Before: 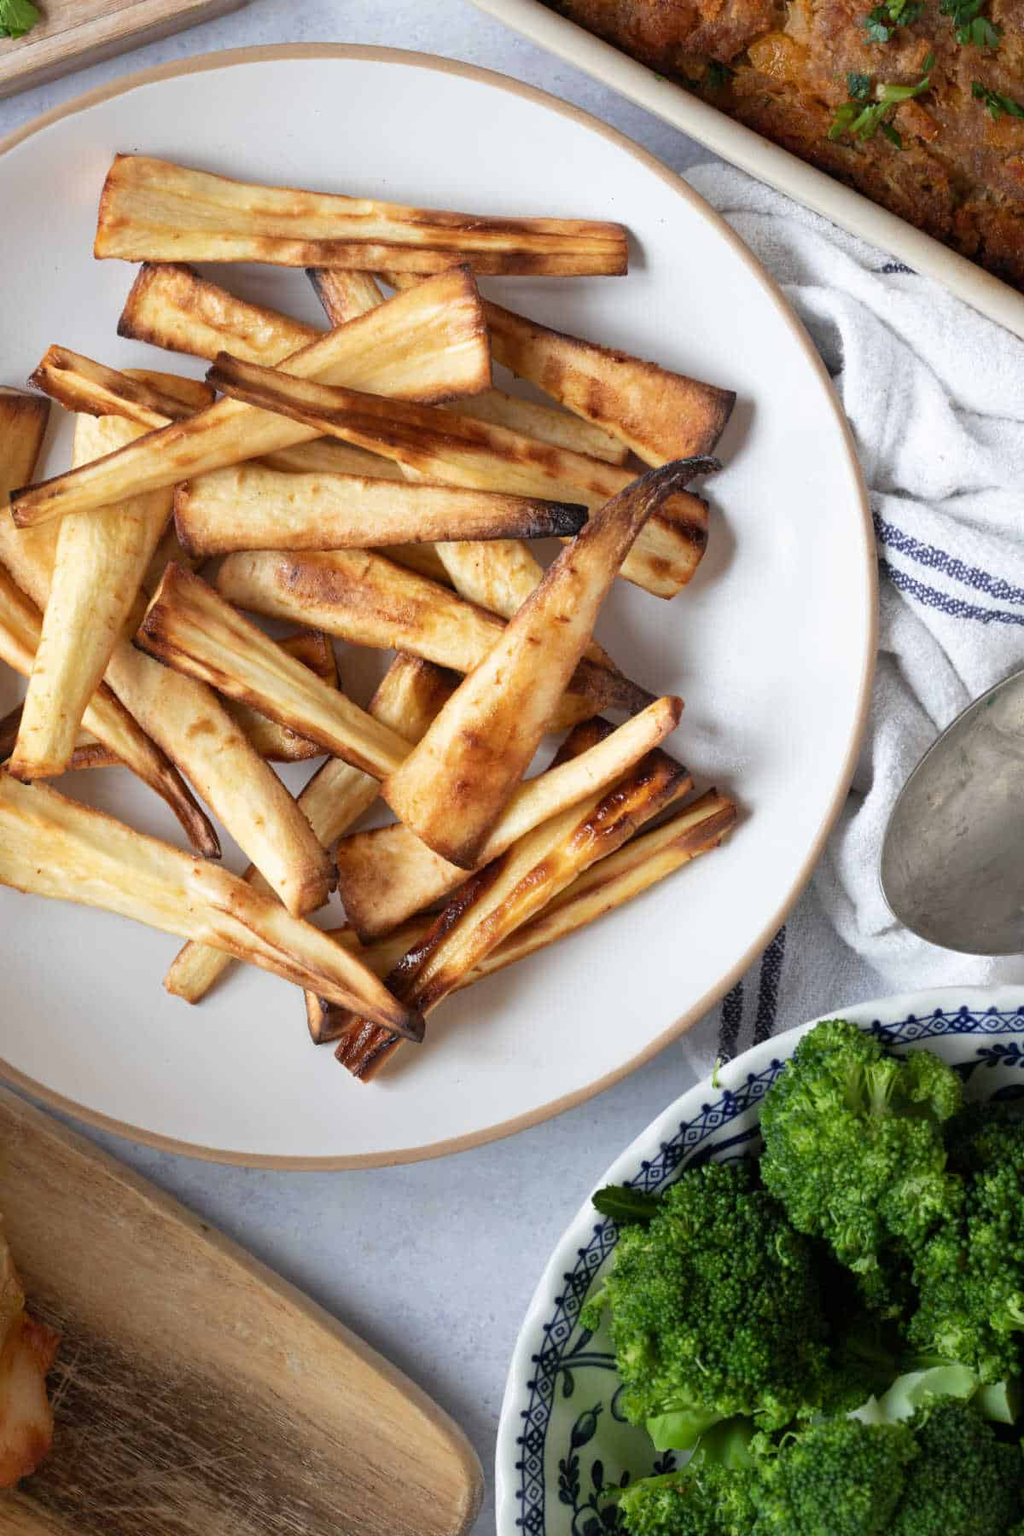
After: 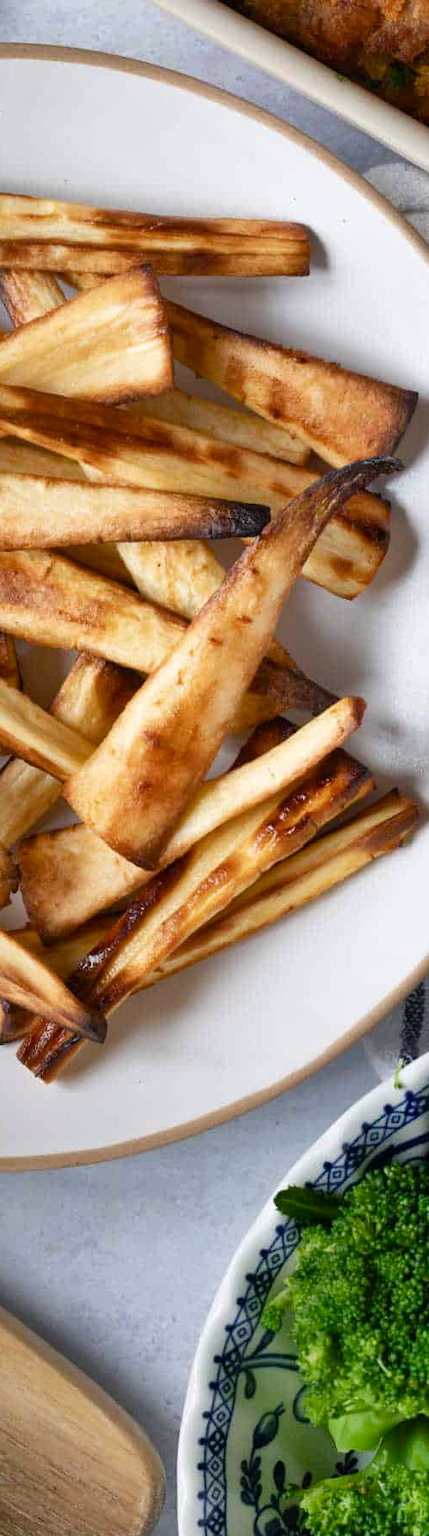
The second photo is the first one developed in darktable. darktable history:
color balance rgb: shadows lift › chroma 2.017%, shadows lift › hue 215.85°, highlights gain › chroma 0.195%, highlights gain › hue 332.6°, perceptual saturation grading › global saturation 0.663%, perceptual saturation grading › highlights -19.744%, perceptual saturation grading › shadows 20.475%, global vibrance 27.747%
shadows and highlights: shadows 60.97, soften with gaussian
crop: left 31.125%, right 26.934%
tone equalizer: mask exposure compensation -0.503 EV
